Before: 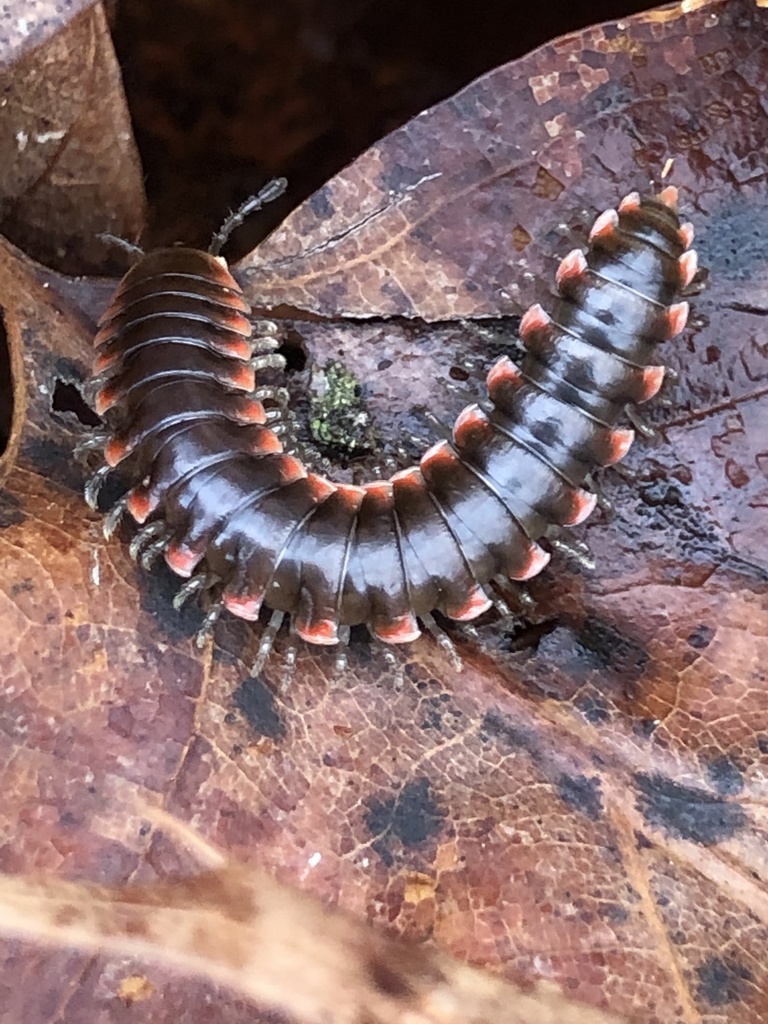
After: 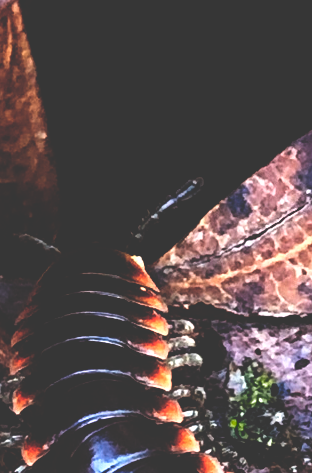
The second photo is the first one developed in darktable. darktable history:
base curve: curves: ch0 [(0, 0.036) (0.083, 0.04) (0.804, 1)], preserve colors none
color zones: curves: ch0 [(0.099, 0.624) (0.257, 0.596) (0.384, 0.376) (0.529, 0.492) (0.697, 0.564) (0.768, 0.532) (0.908, 0.644)]; ch1 [(0.112, 0.564) (0.254, 0.612) (0.432, 0.676) (0.592, 0.456) (0.743, 0.684) (0.888, 0.536)]; ch2 [(0.25, 0.5) (0.469, 0.36) (0.75, 0.5)]
crop and rotate: left 10.827%, top 0.109%, right 48.487%, bottom 53.605%
